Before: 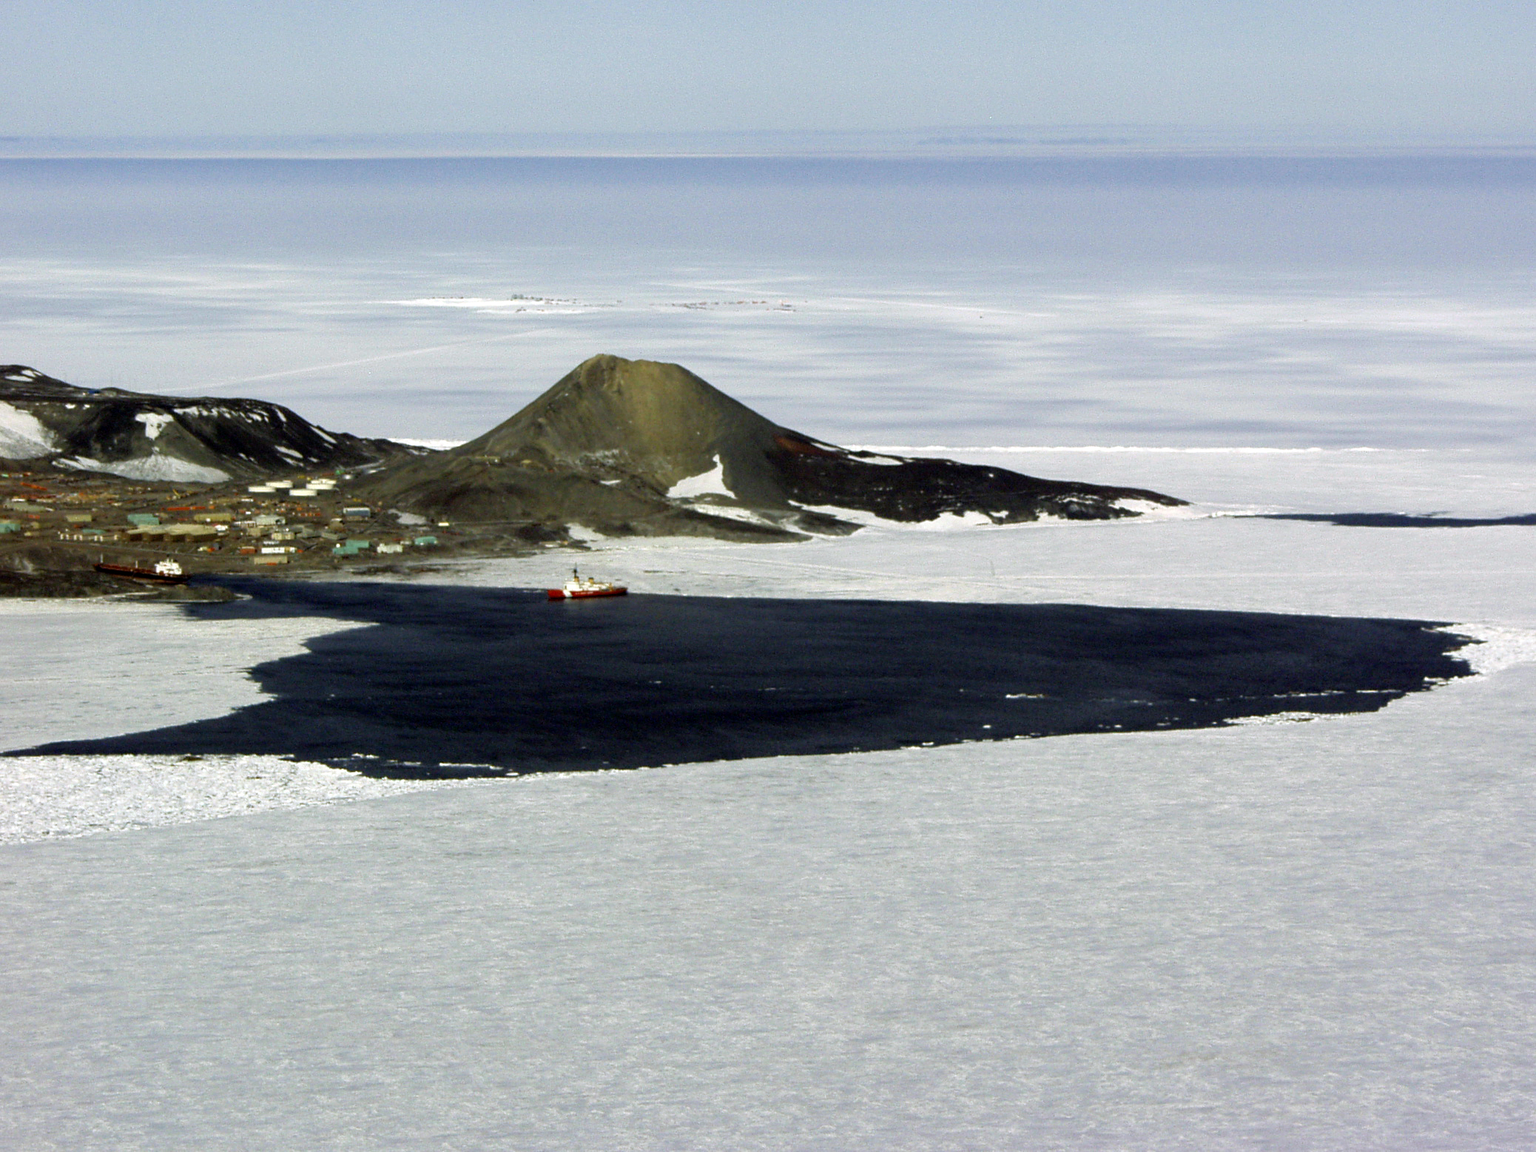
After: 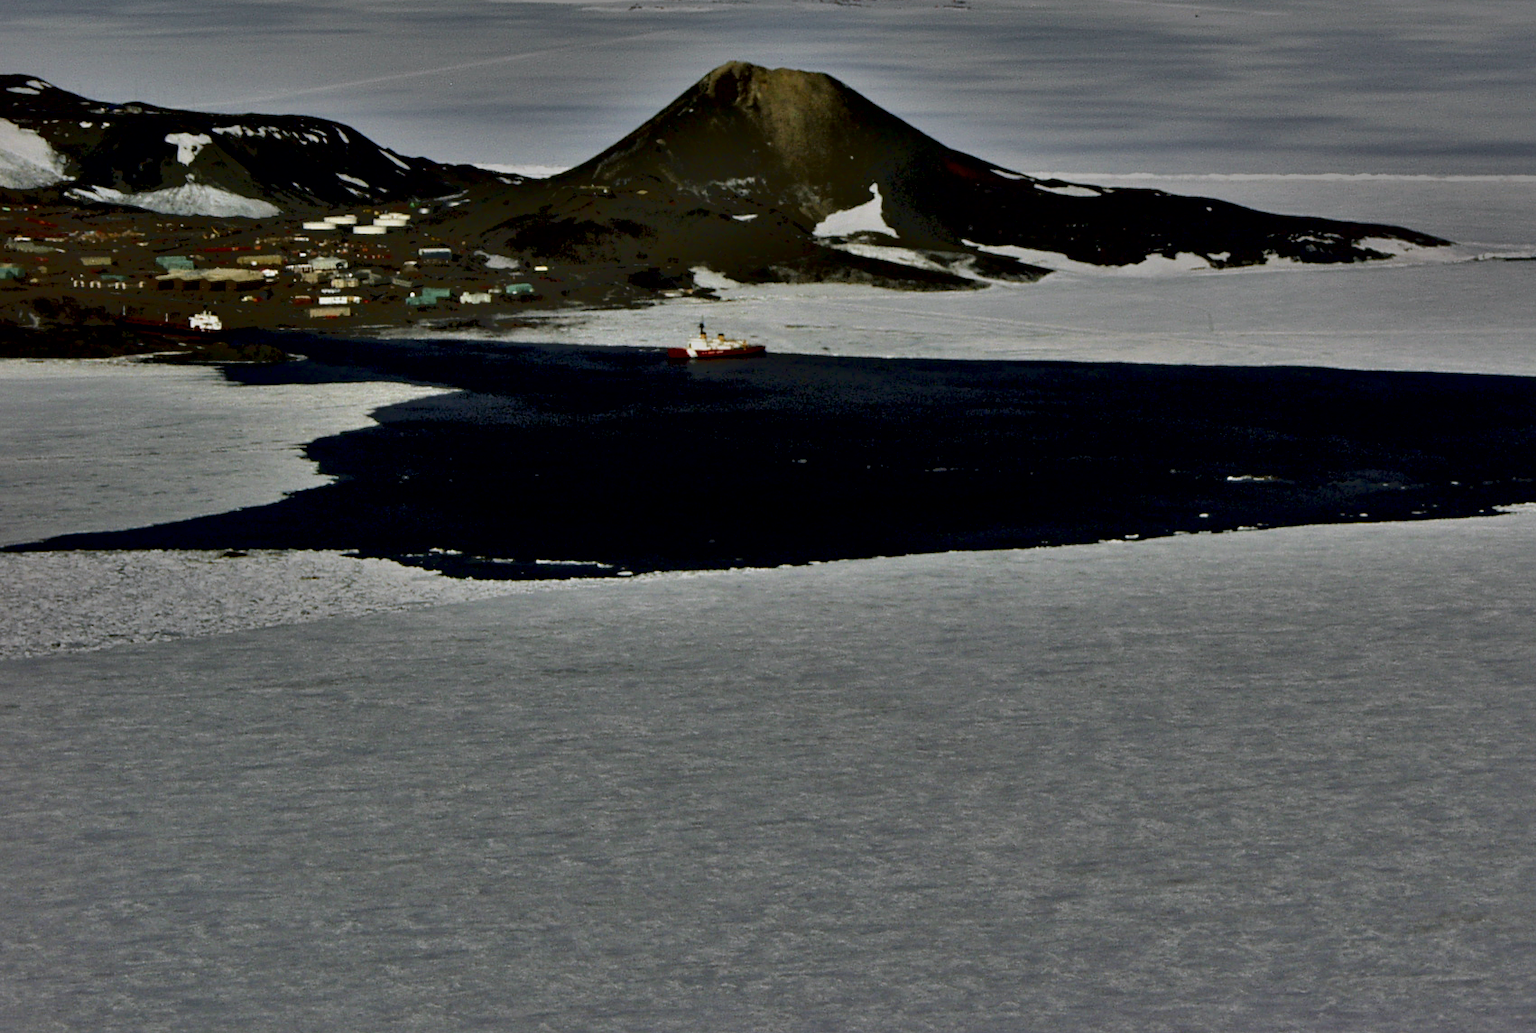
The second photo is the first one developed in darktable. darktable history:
contrast equalizer: octaves 7, y [[0.6 ×6], [0.55 ×6], [0 ×6], [0 ×6], [0 ×6]]
color zones: curves: ch1 [(0.239, 0.552) (0.75, 0.5)]; ch2 [(0.25, 0.462) (0.749, 0.457)], mix 19.23%
crop: top 26.413%, right 18.009%
local contrast: mode bilateral grid, contrast 21, coarseness 51, detail 139%, midtone range 0.2
color correction: highlights b* -0.01, saturation 0.983
tone equalizer: -7 EV -0.634 EV, -6 EV 0.979 EV, -5 EV -0.484 EV, -4 EV 0.415 EV, -3 EV 0.439 EV, -2 EV 0.157 EV, -1 EV -0.142 EV, +0 EV -0.362 EV
exposure: exposure -2.061 EV, compensate exposure bias true, compensate highlight preservation false
